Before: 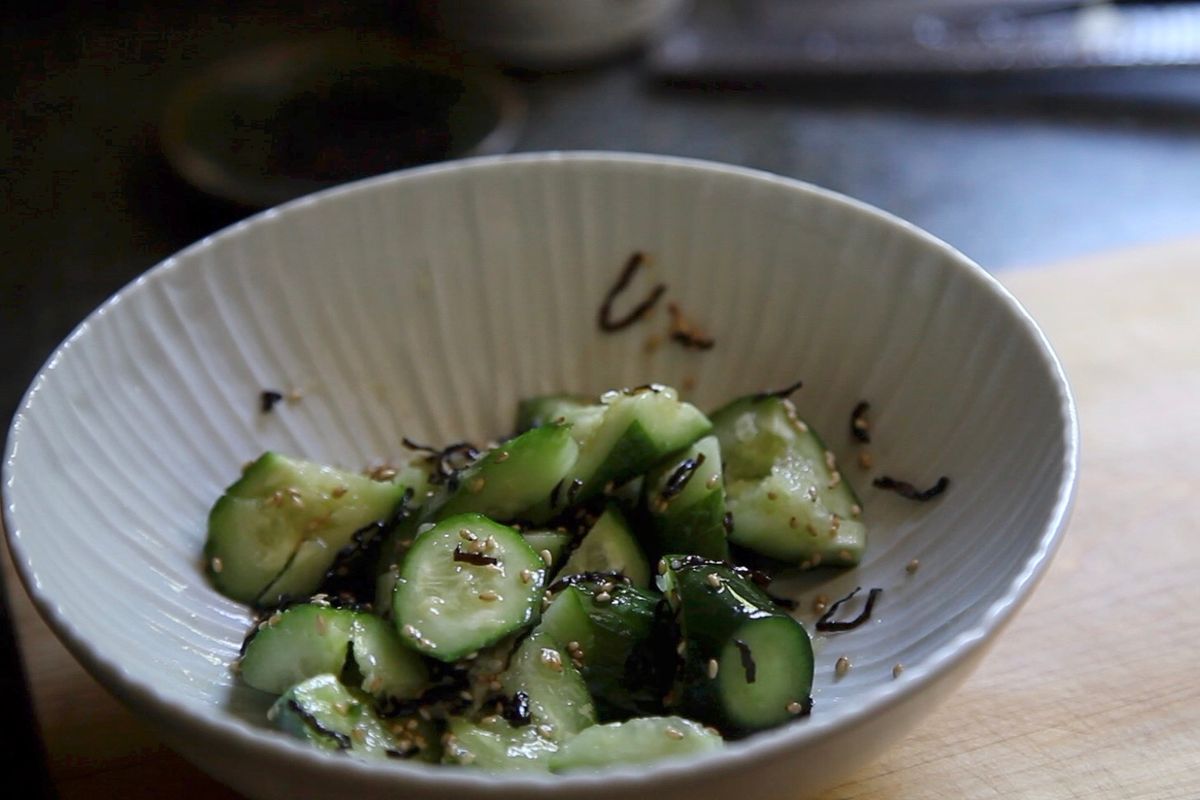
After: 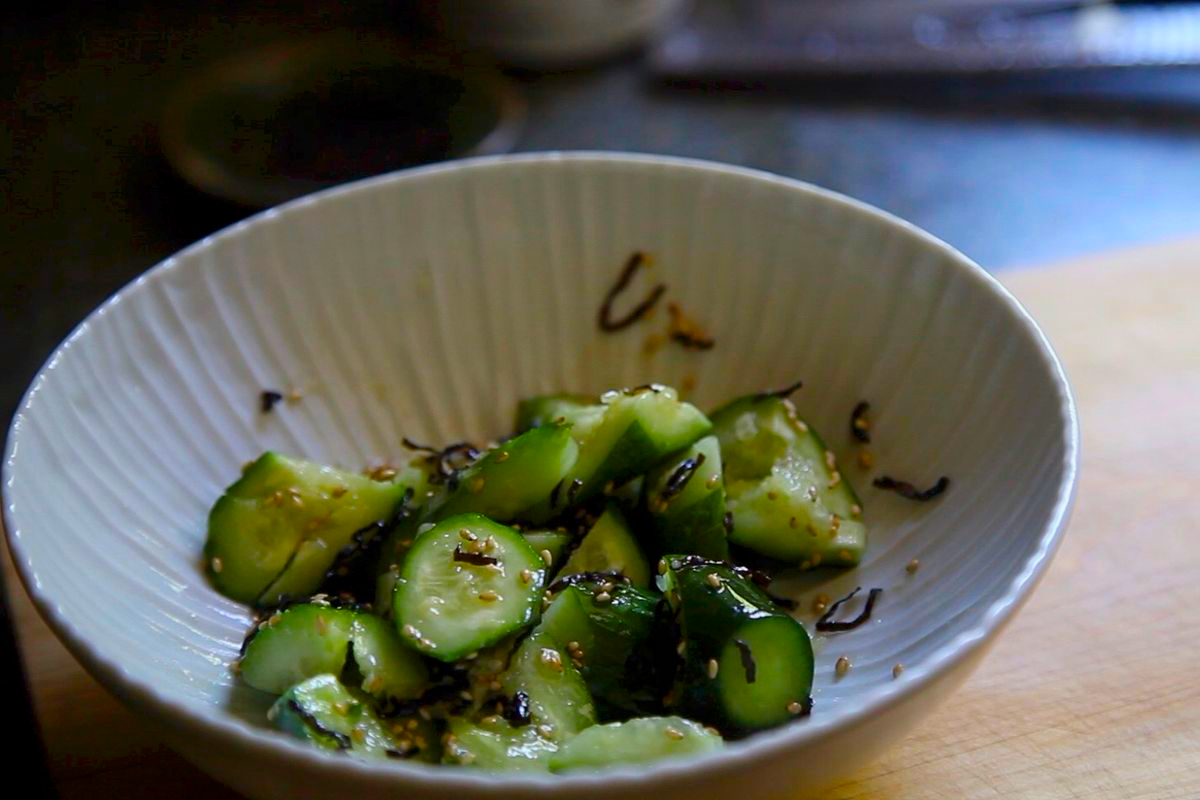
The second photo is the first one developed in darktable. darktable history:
exposure: black level correction 0.001, exposure -0.124 EV, compensate highlight preservation false
color balance rgb: linear chroma grading › shadows 16.485%, perceptual saturation grading › global saturation 29.361%, global vibrance 40.009%
